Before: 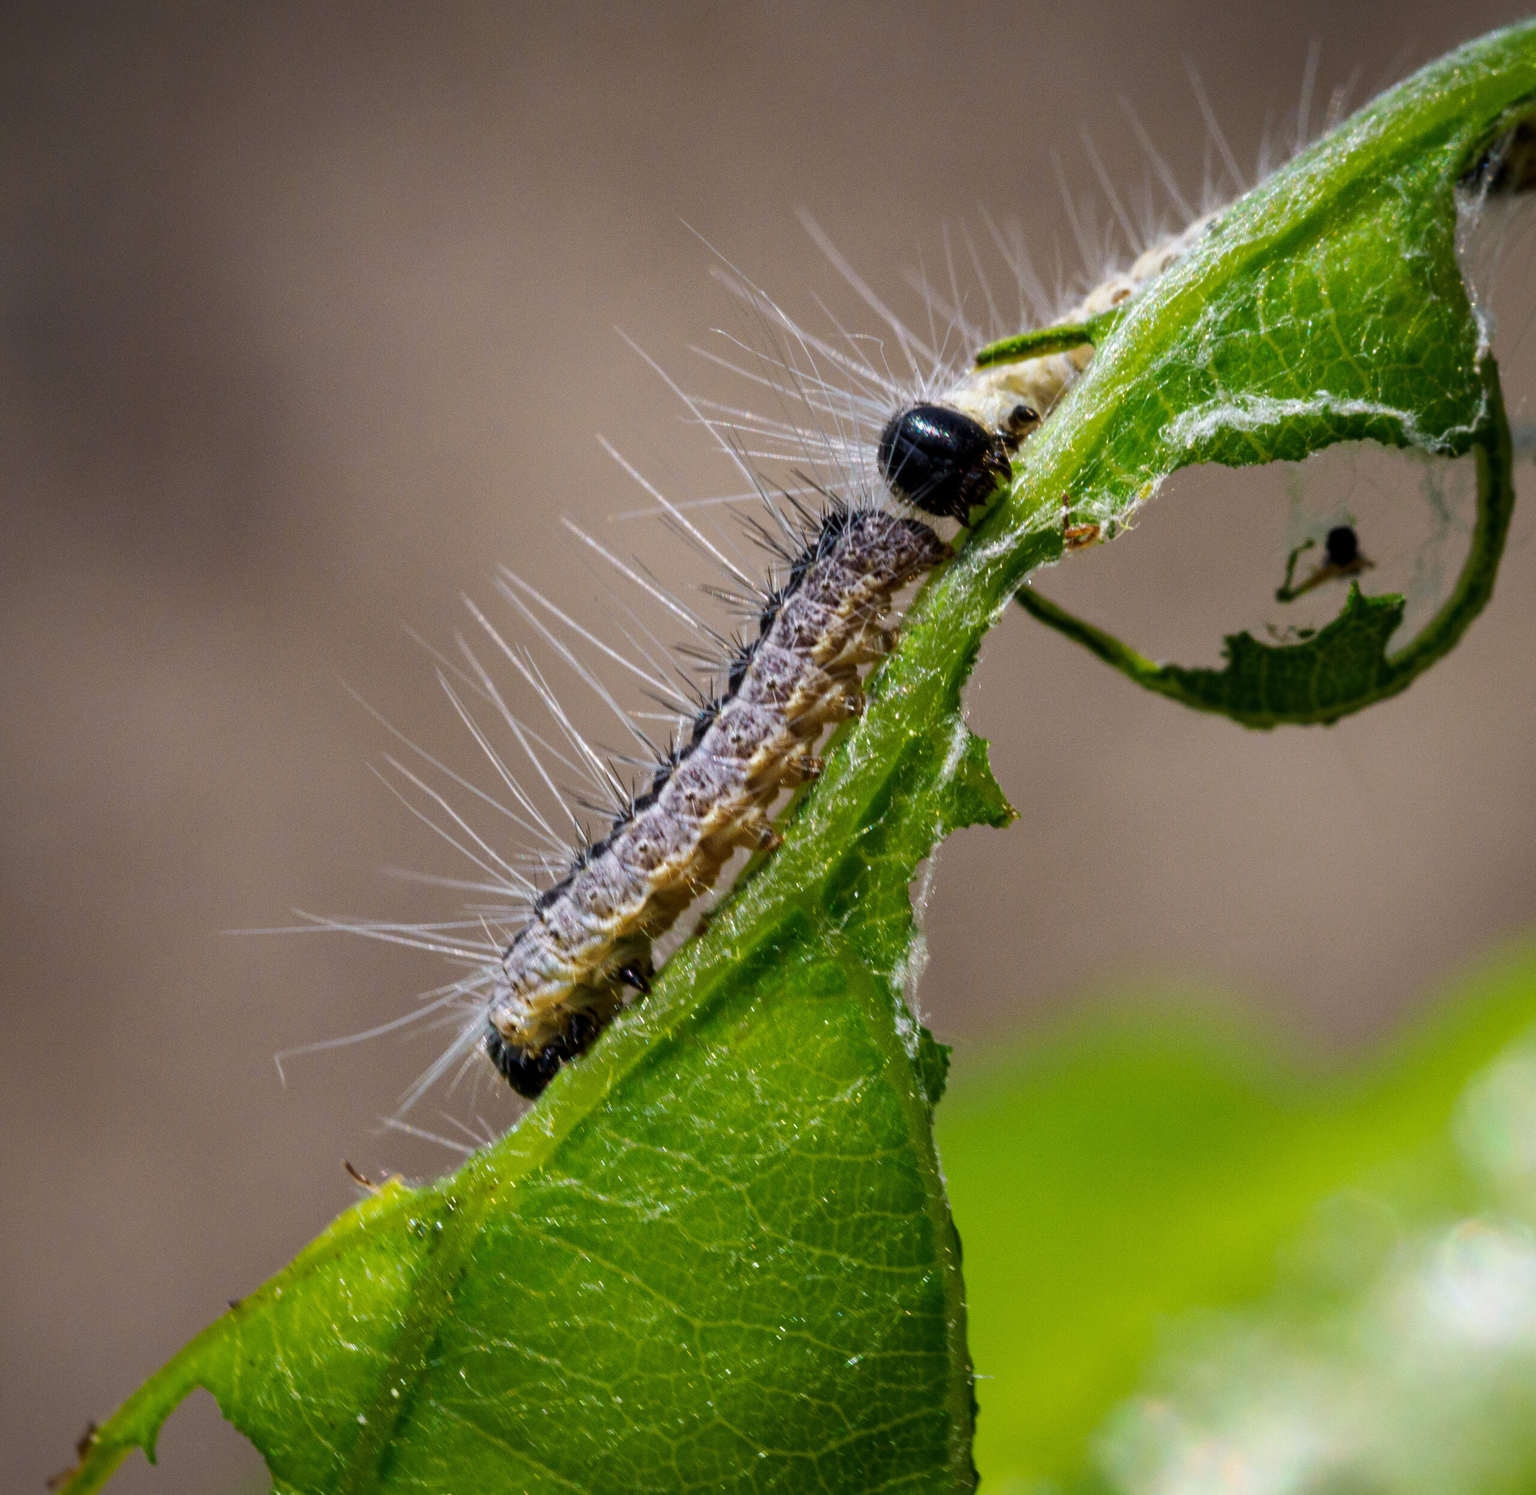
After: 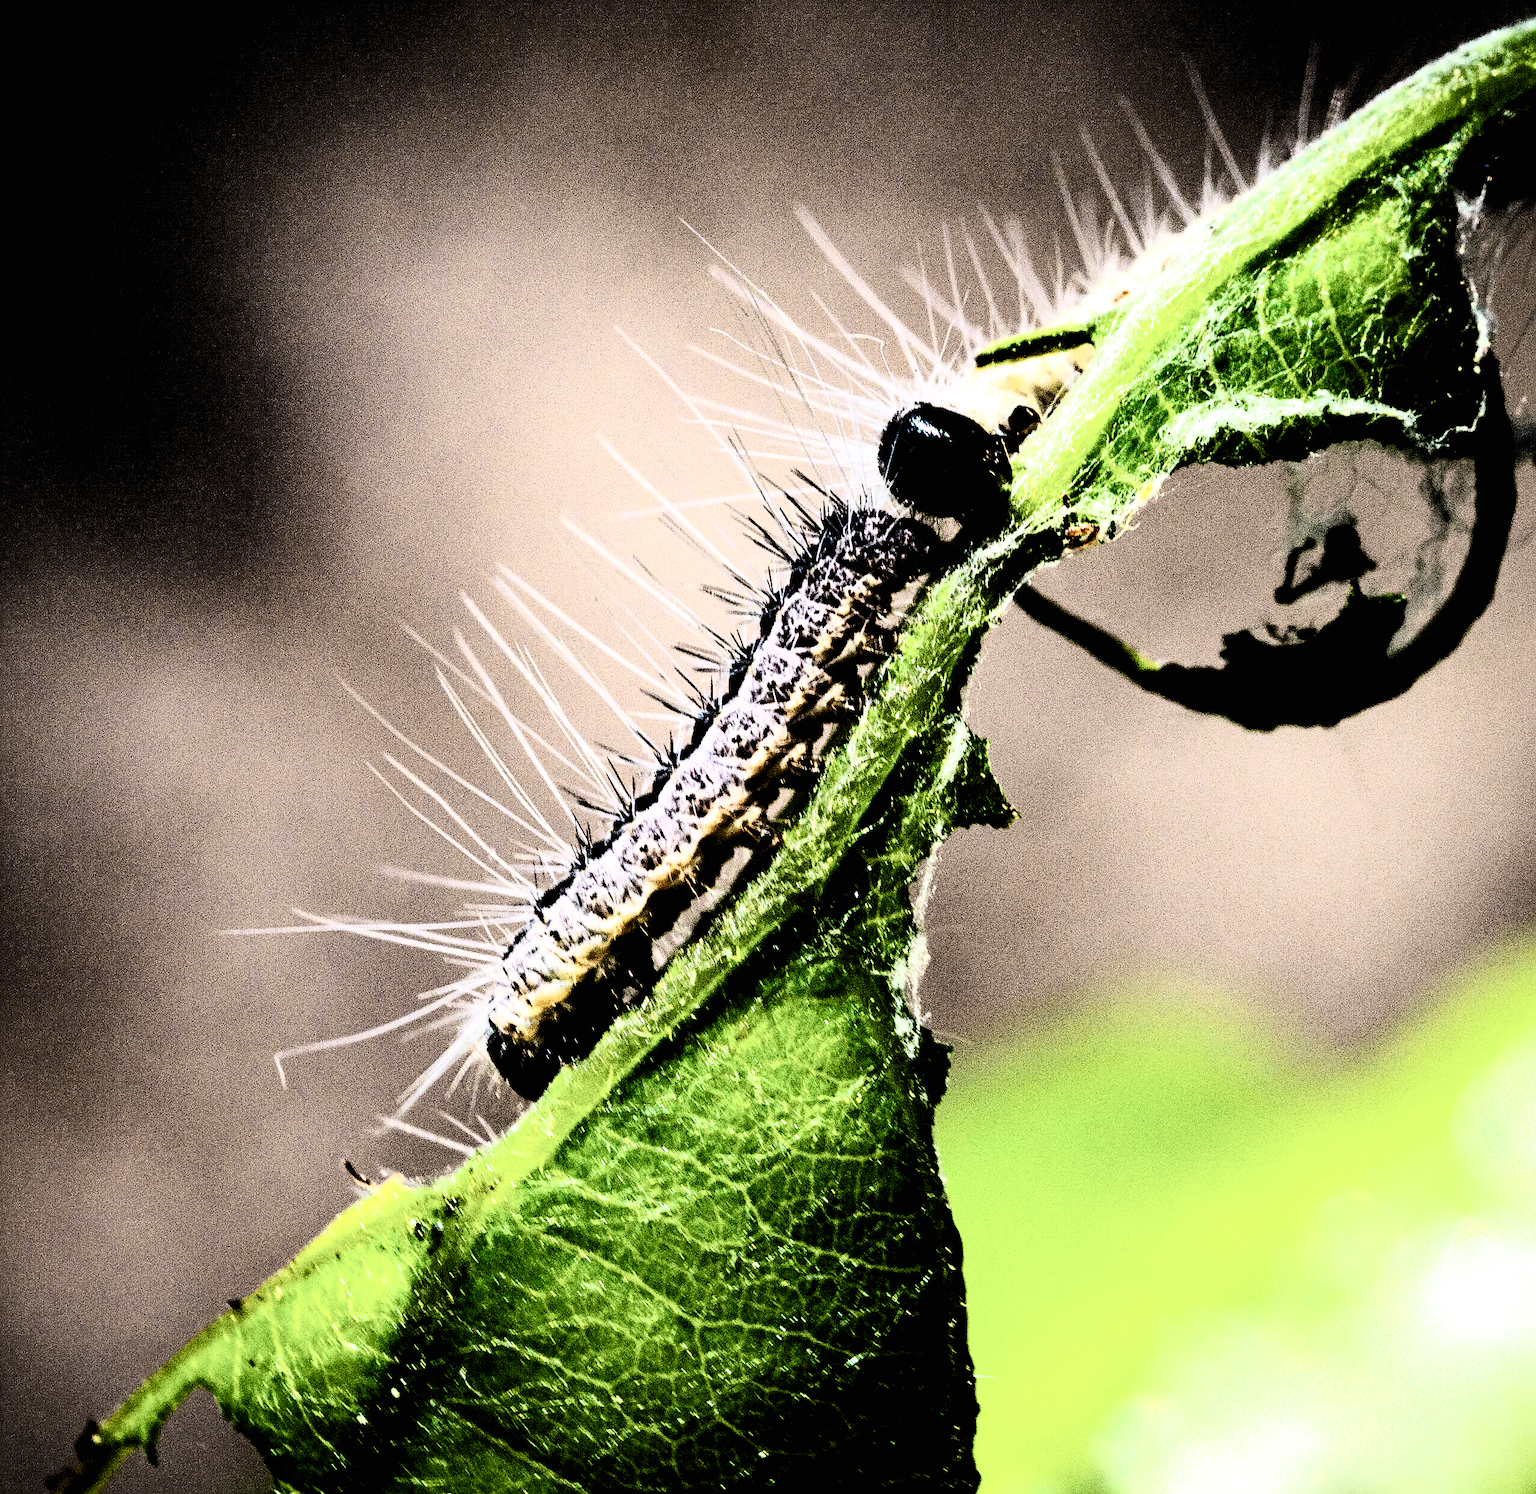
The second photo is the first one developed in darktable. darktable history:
sharpen: on, module defaults
contrast brightness saturation: contrast 0.62, brightness 0.34, saturation 0.14
filmic rgb: black relative exposure -1 EV, white relative exposure 2.05 EV, hardness 1.52, contrast 2.25, enable highlight reconstruction true
